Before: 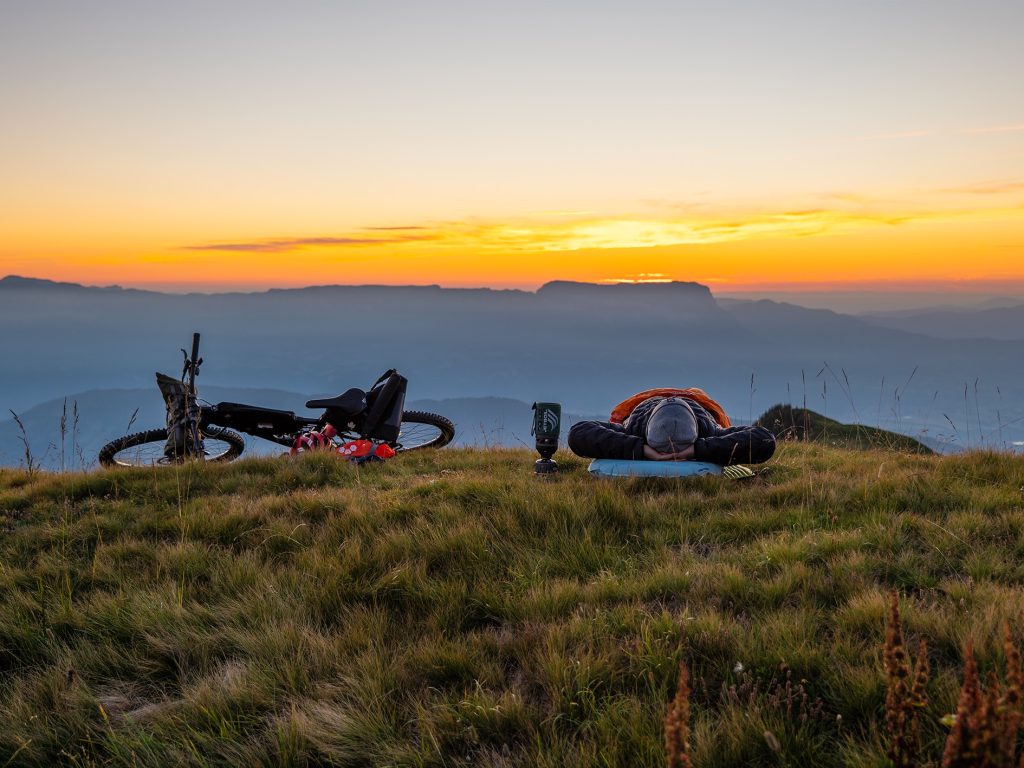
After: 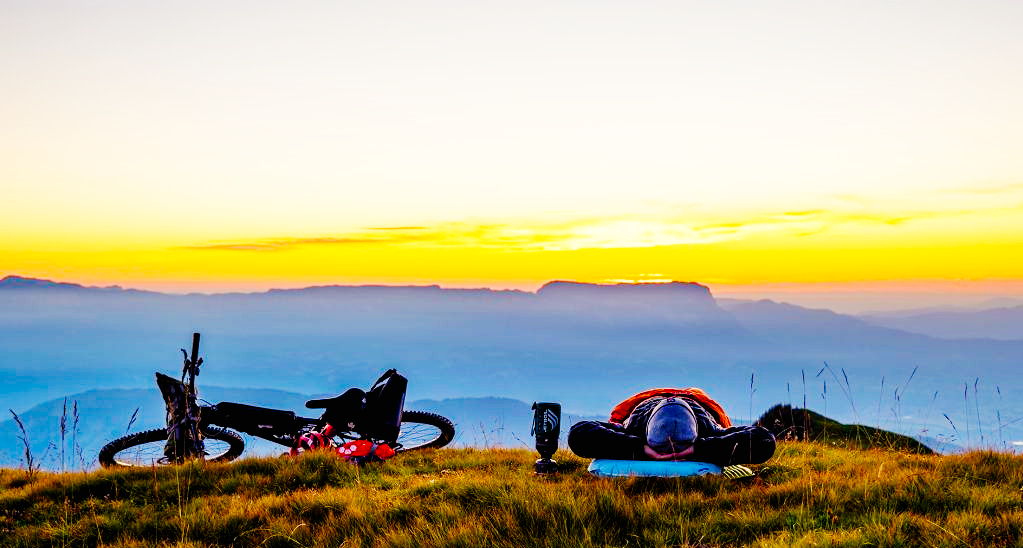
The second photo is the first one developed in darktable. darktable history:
crop: bottom 28.576%
base curve: curves: ch0 [(0, 0) (0, 0) (0.002, 0.001) (0.008, 0.003) (0.019, 0.011) (0.037, 0.037) (0.064, 0.11) (0.102, 0.232) (0.152, 0.379) (0.216, 0.524) (0.296, 0.665) (0.394, 0.789) (0.512, 0.881) (0.651, 0.945) (0.813, 0.986) (1, 1)], preserve colors none
color balance rgb: shadows lift › chroma 3%, shadows lift › hue 280.8°, power › hue 330°, highlights gain › chroma 3%, highlights gain › hue 75.6°, global offset › luminance -1%, perceptual saturation grading › global saturation 20%, perceptual saturation grading › highlights -25%, perceptual saturation grading › shadows 50%, global vibrance 20%
color correction: highlights a* 0.003, highlights b* -0.283
